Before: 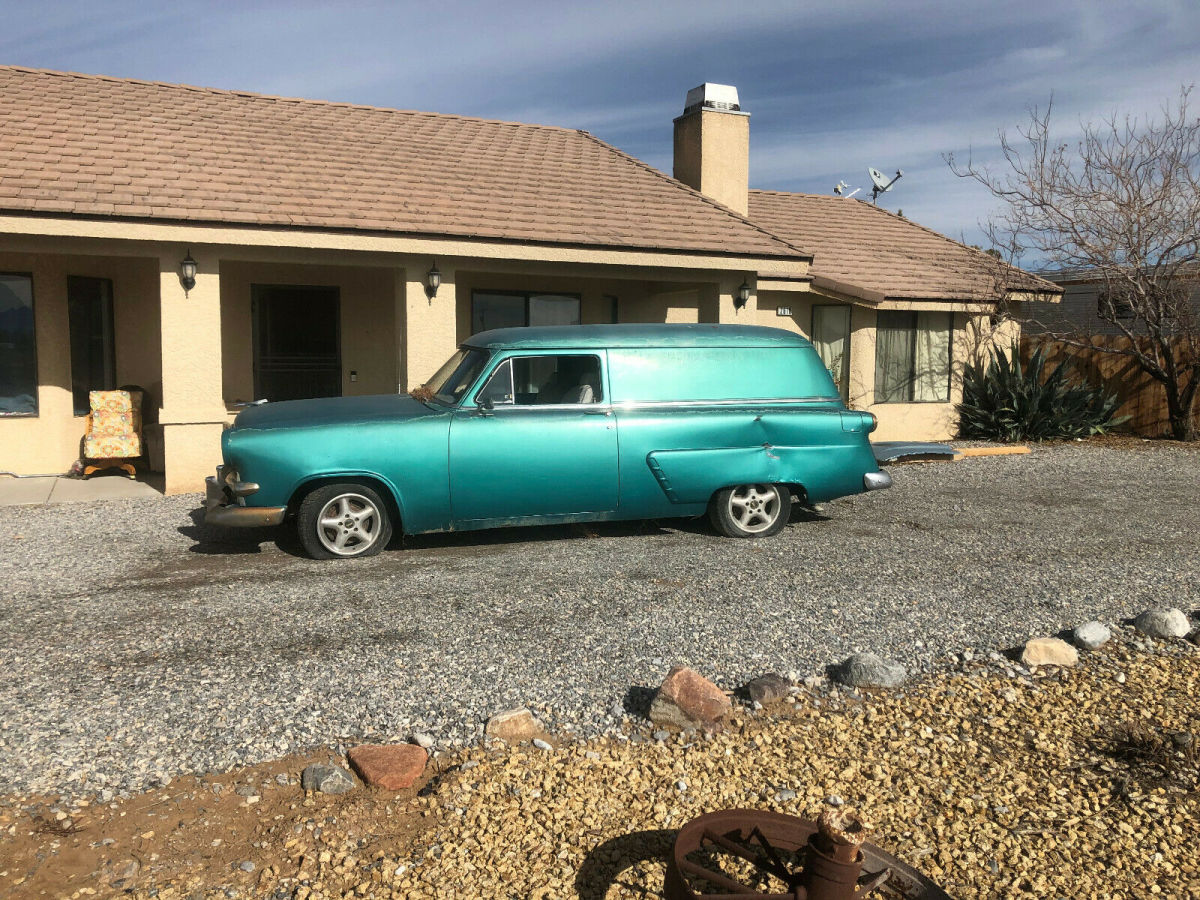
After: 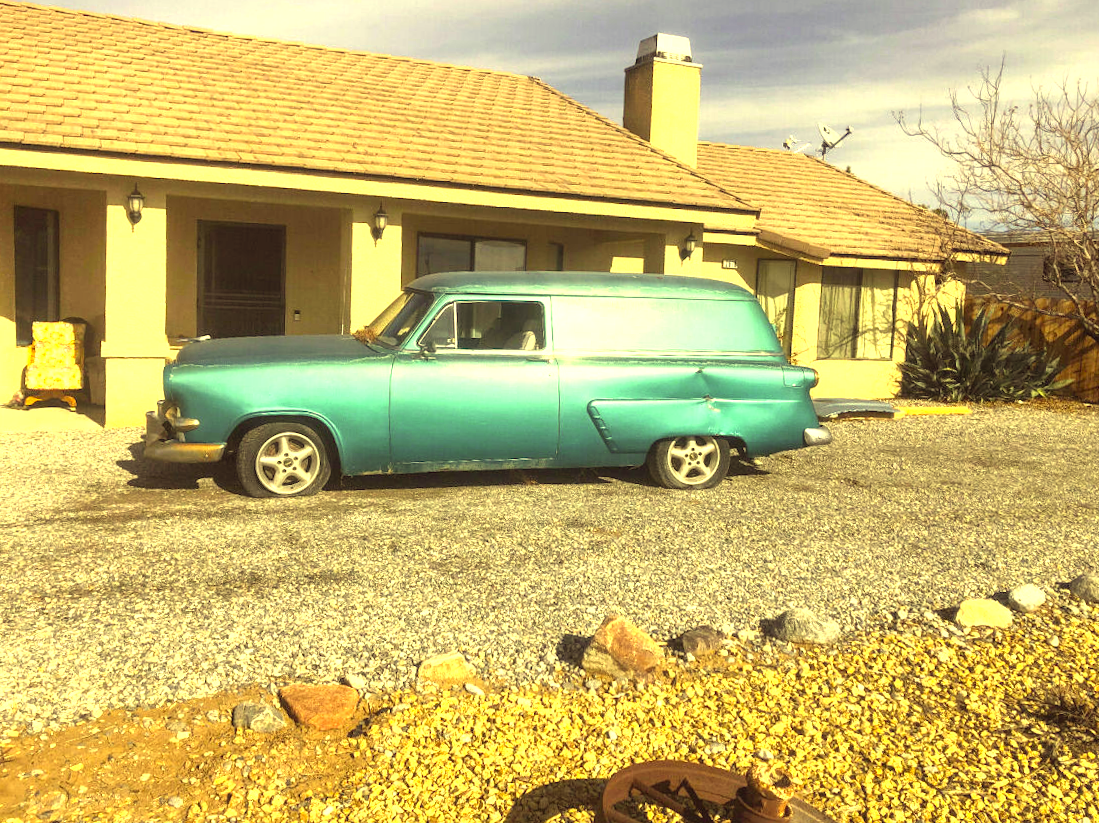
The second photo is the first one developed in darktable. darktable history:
color correction: highlights a* -0.504, highlights b* 39.95, shadows a* 9.51, shadows b* -0.278
exposure: black level correction 0, exposure 1.199 EV, compensate highlight preservation false
crop and rotate: angle -1.83°, left 3.092%, top 4.139%, right 1.467%, bottom 0.54%
local contrast: detail 109%
